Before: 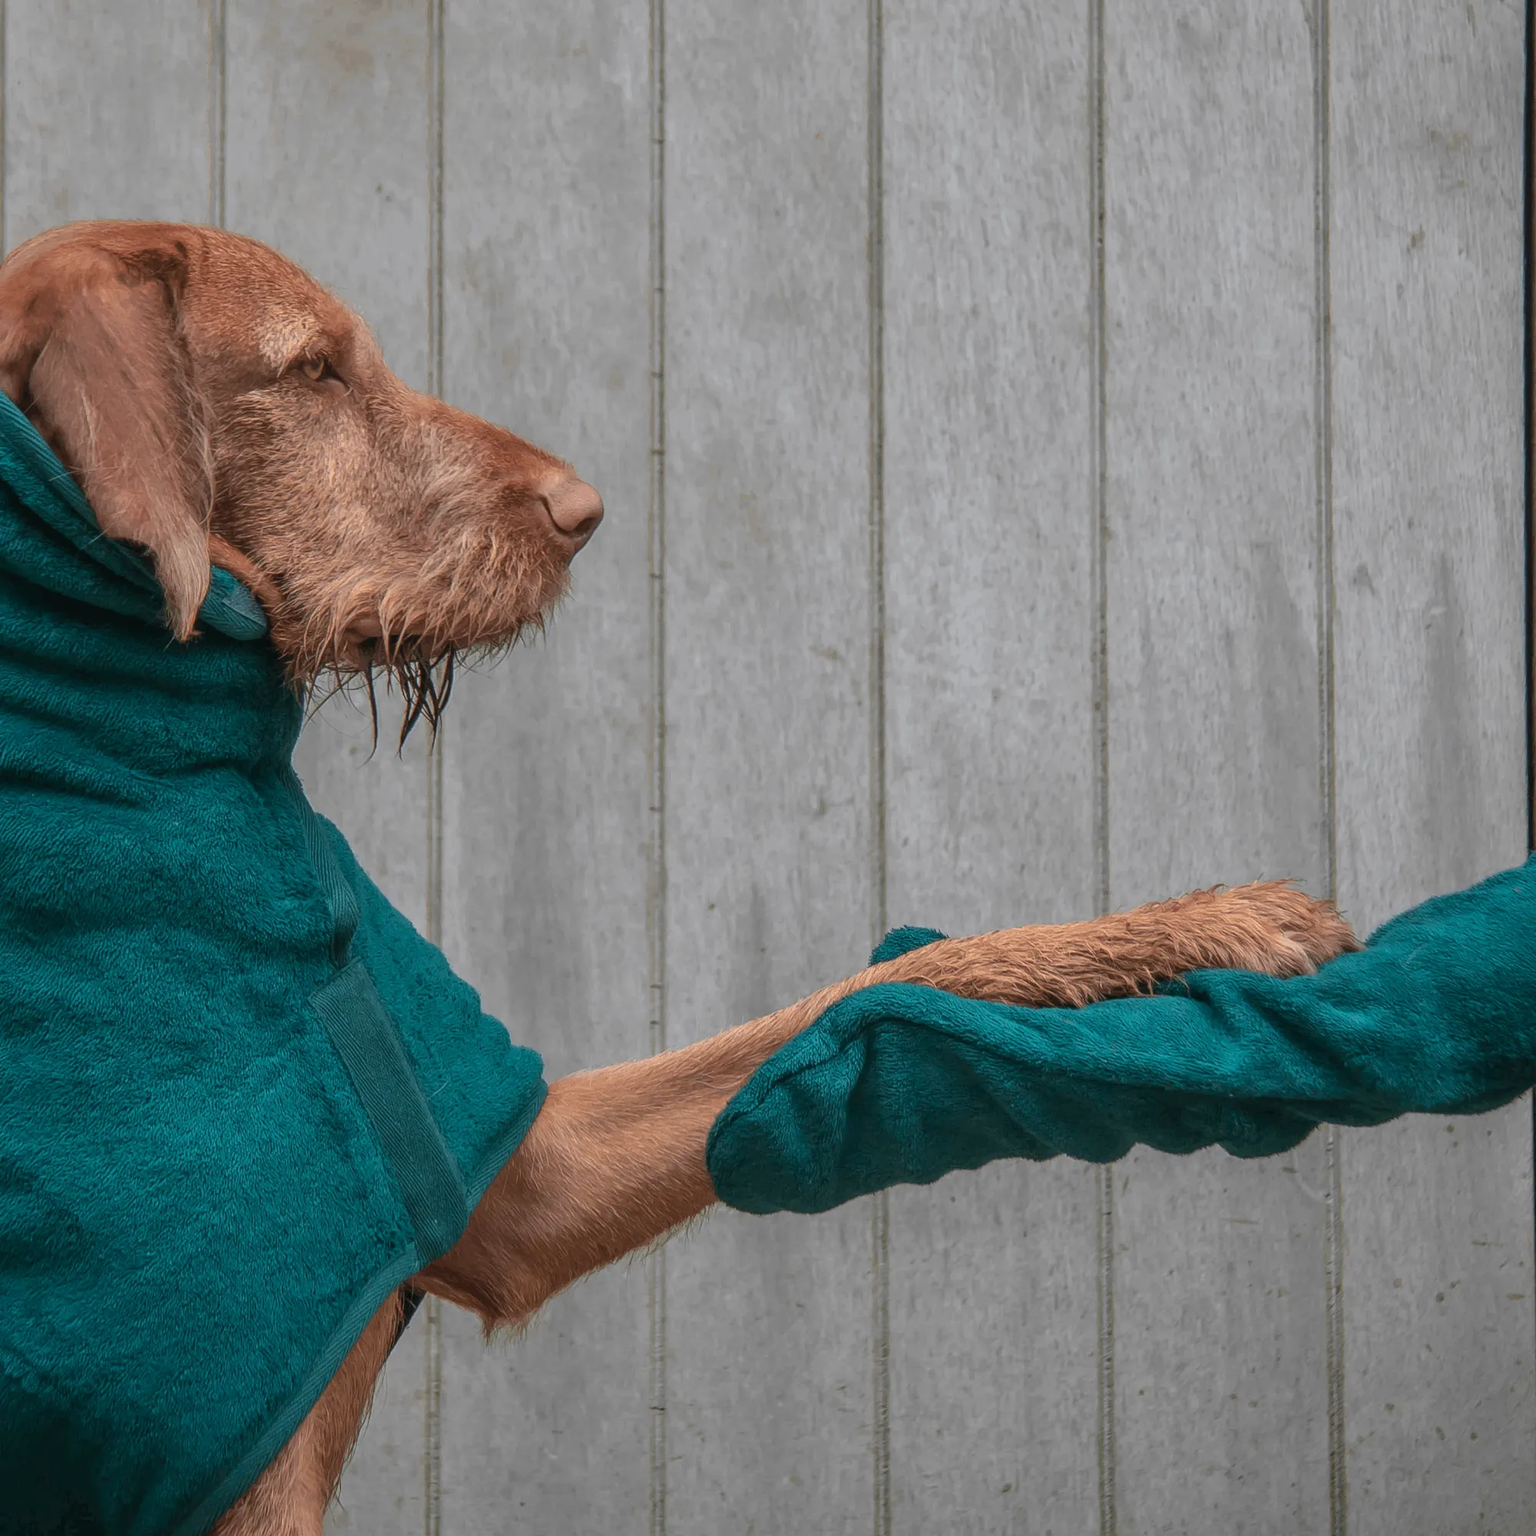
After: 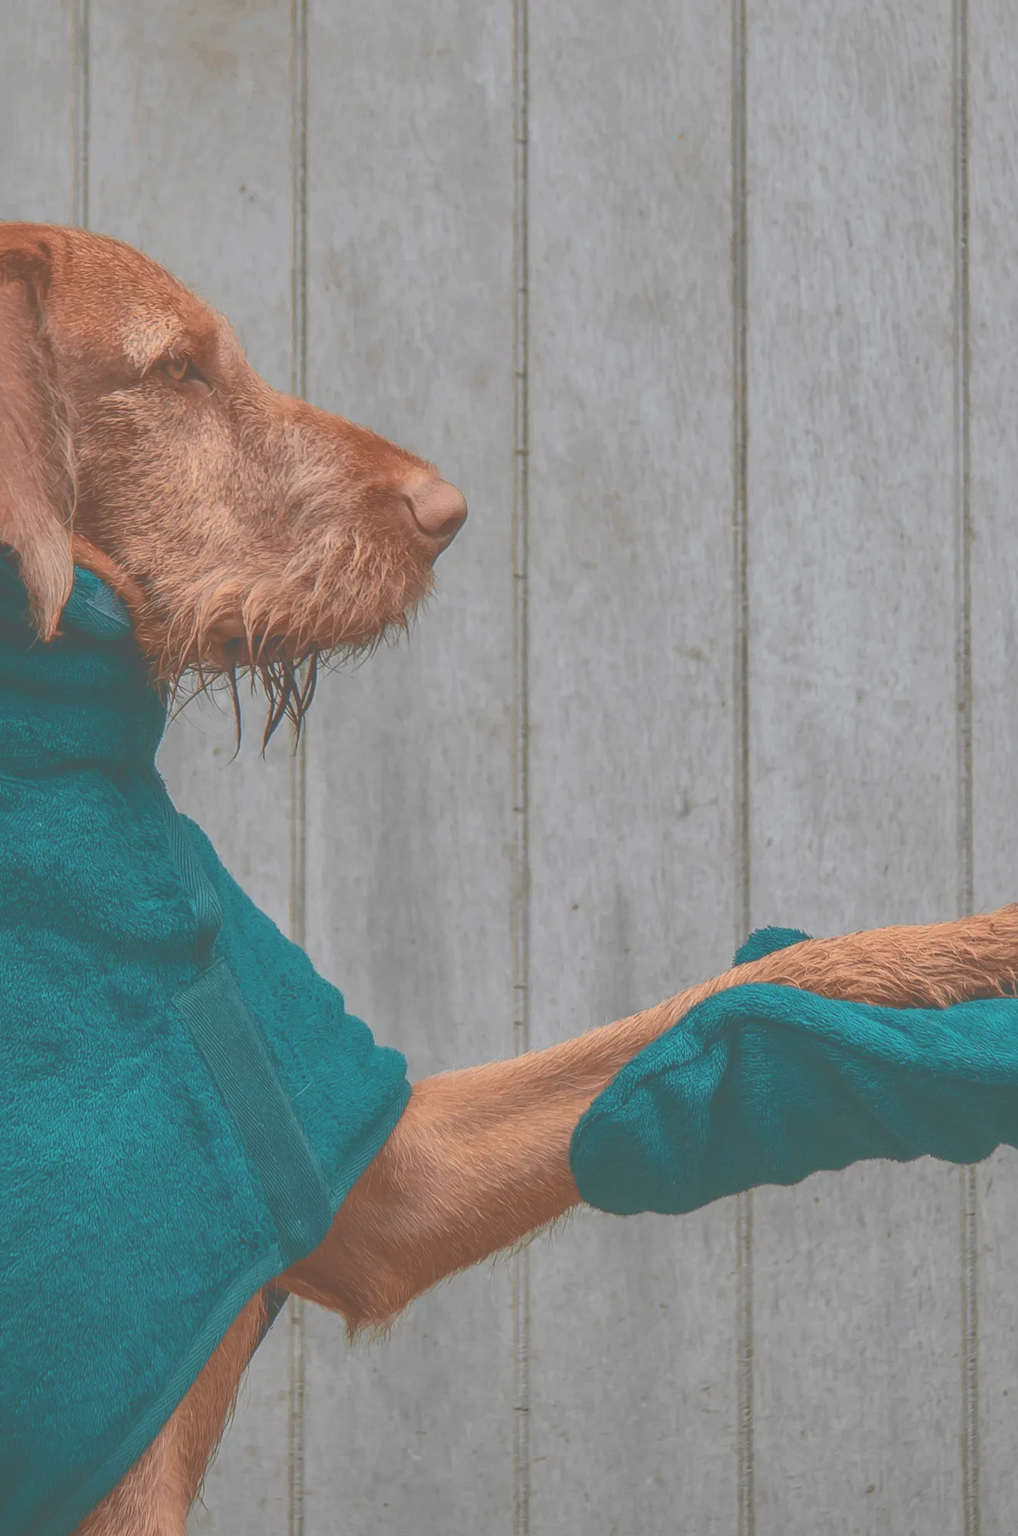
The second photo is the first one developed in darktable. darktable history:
crop and rotate: left 8.901%, right 24.808%
shadows and highlights: shadows -20.58, white point adjustment -1.86, highlights -35.17
tone curve: curves: ch0 [(0, 0) (0.003, 0.346) (0.011, 0.346) (0.025, 0.346) (0.044, 0.35) (0.069, 0.354) (0.1, 0.361) (0.136, 0.368) (0.177, 0.381) (0.224, 0.395) (0.277, 0.421) (0.335, 0.458) (0.399, 0.502) (0.468, 0.556) (0.543, 0.617) (0.623, 0.685) (0.709, 0.748) (0.801, 0.814) (0.898, 0.865) (1, 1)], color space Lab, independent channels, preserve colors none
